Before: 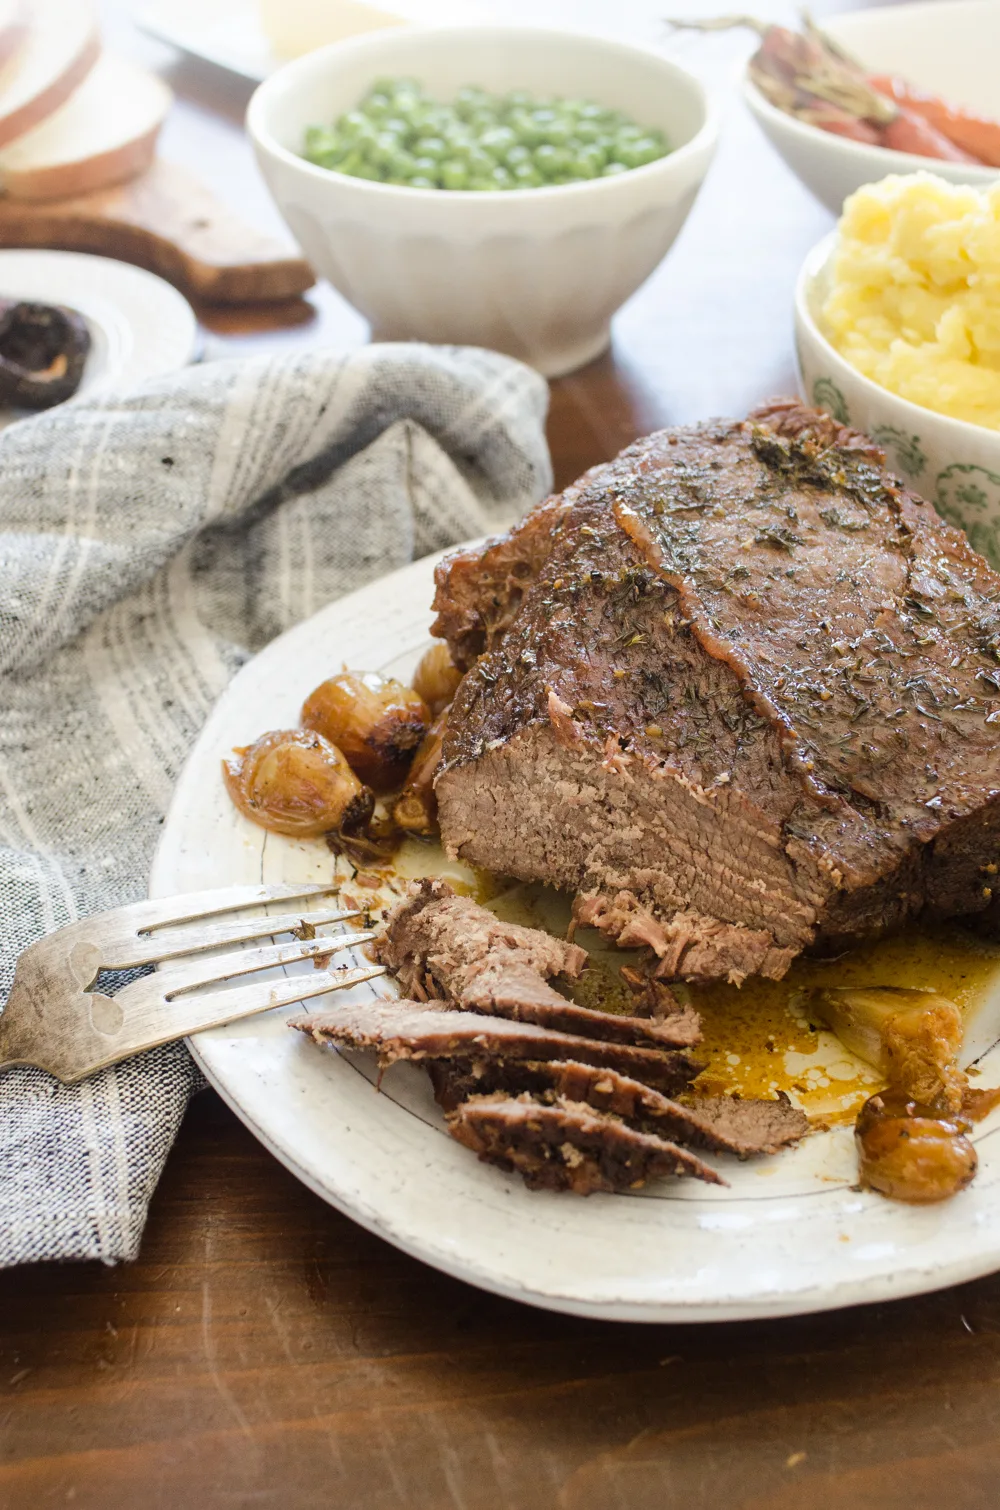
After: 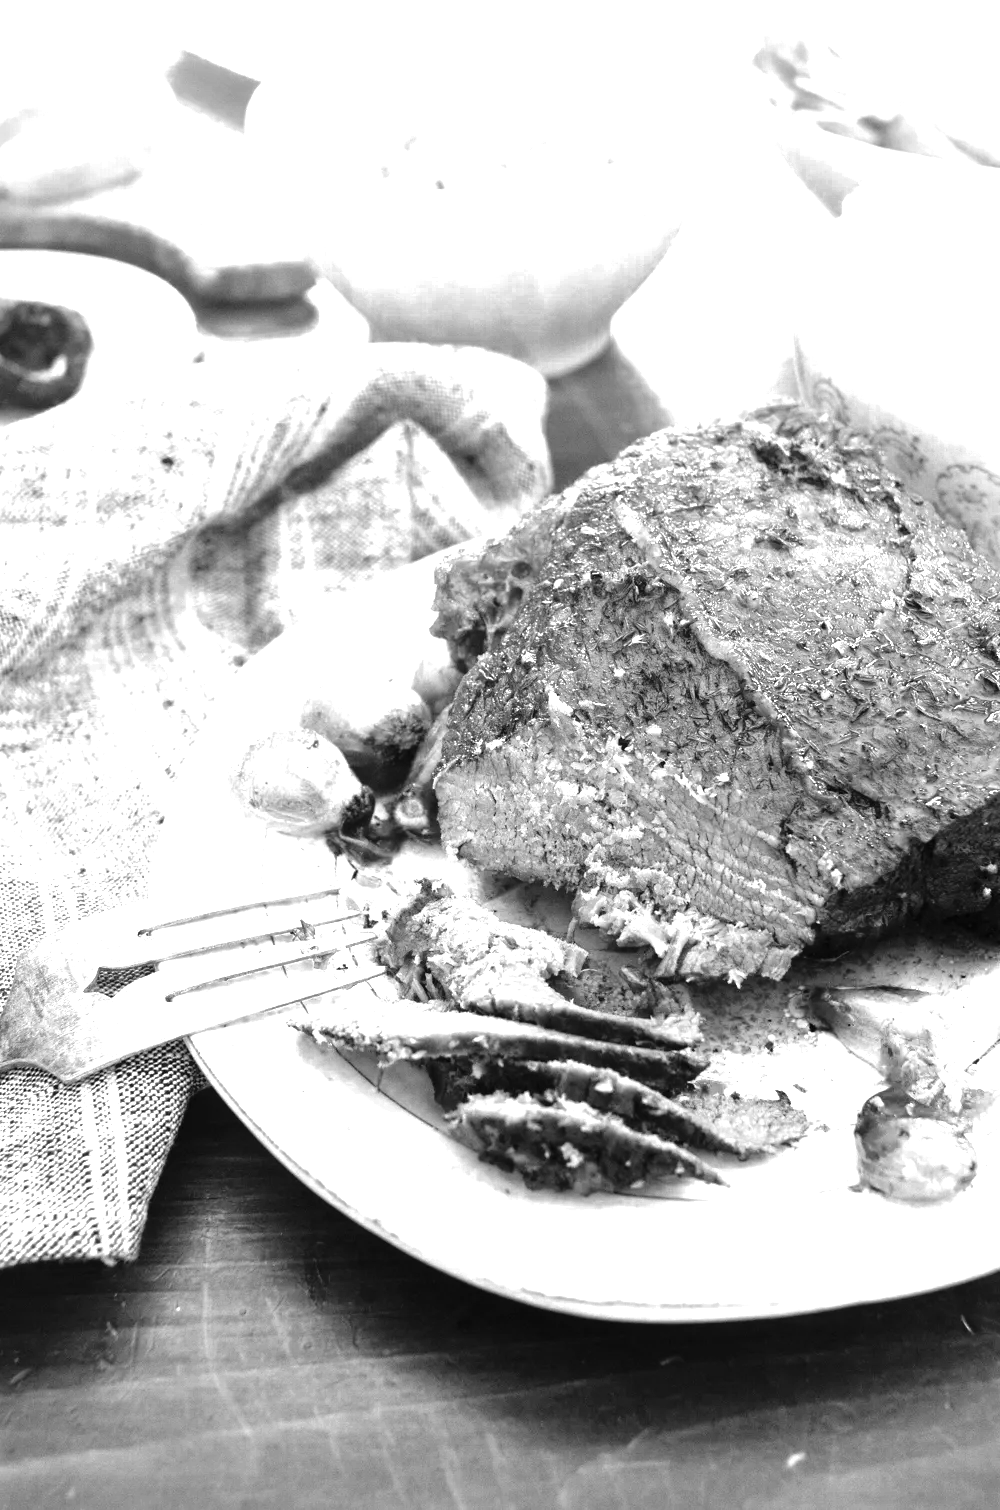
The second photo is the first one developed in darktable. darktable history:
base curve: curves: ch0 [(0, 0) (0.564, 0.291) (0.802, 0.731) (1, 1)], preserve colors average RGB
levels: black 0.023%, gray 59.4%, white 99.95%, levels [0, 0.281, 0.562]
color zones: curves: ch0 [(0, 0.554) (0.146, 0.662) (0.293, 0.86) (0.503, 0.774) (0.637, 0.106) (0.74, 0.072) (0.866, 0.488) (0.998, 0.569)]; ch1 [(0, 0) (0.143, 0) (0.286, 0) (0.429, 0) (0.571, 0) (0.714, 0) (0.857, 0)]
